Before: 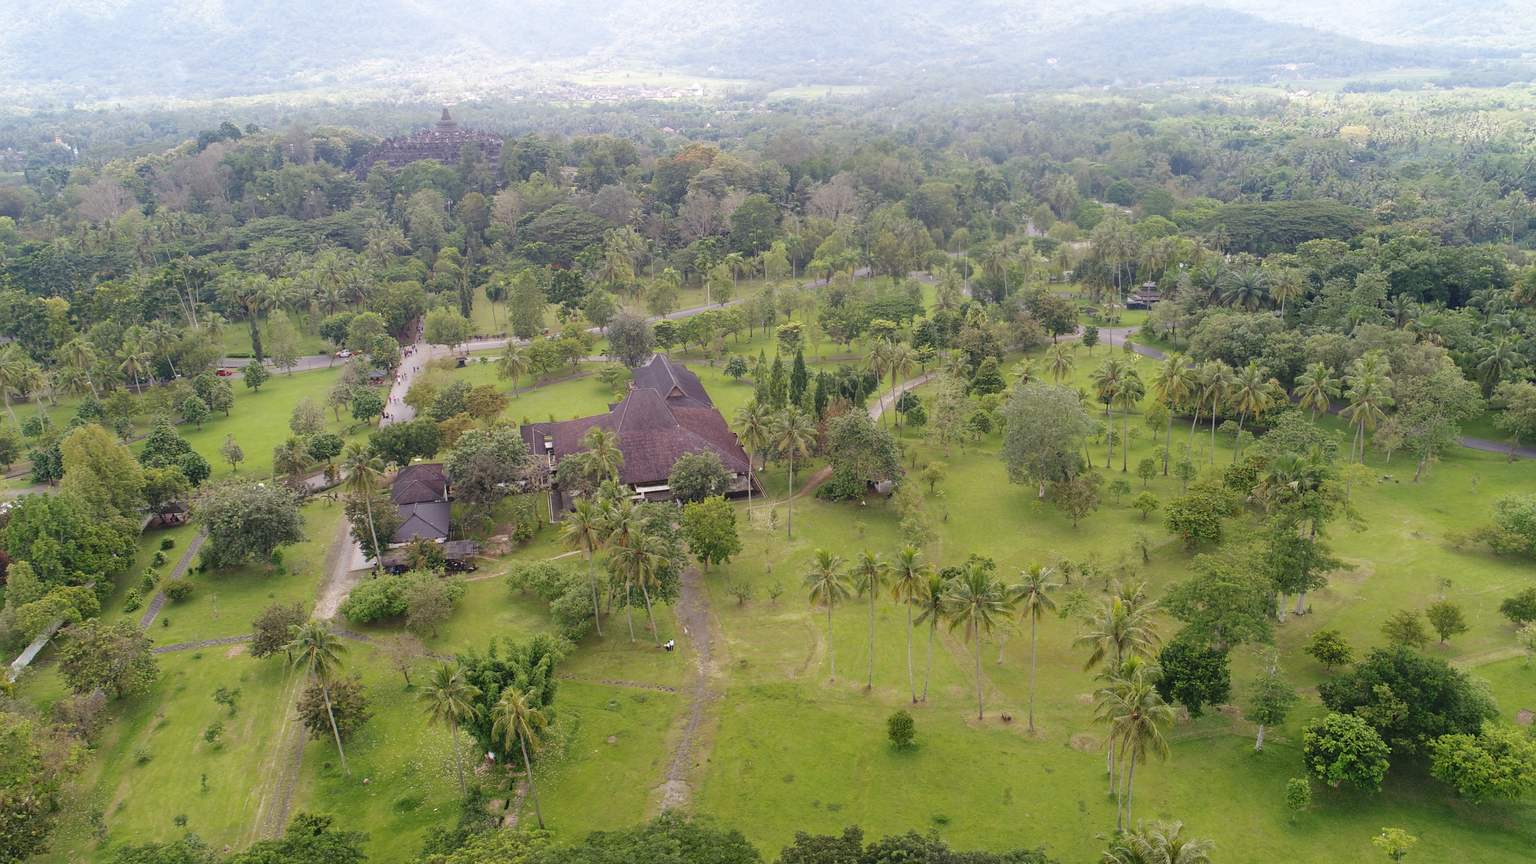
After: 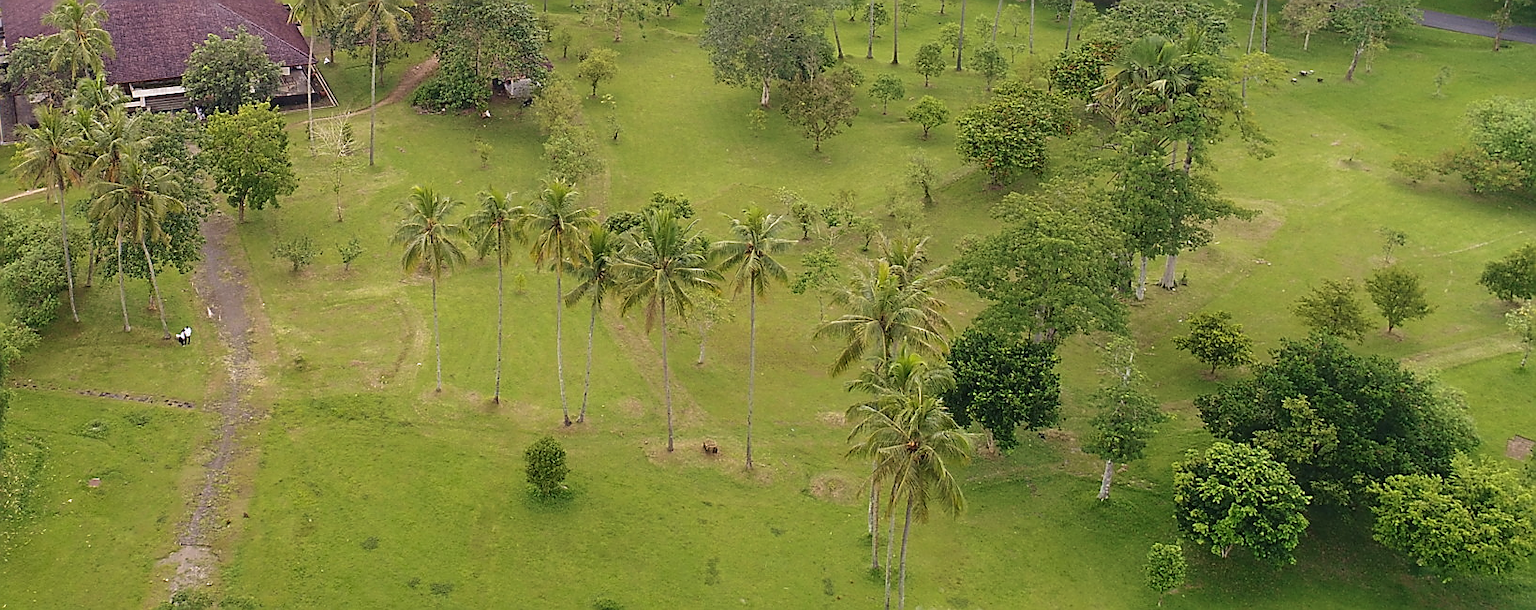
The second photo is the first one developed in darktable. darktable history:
sharpen: radius 1.382, amount 1.26, threshold 0.782
crop and rotate: left 35.922%, top 49.808%, bottom 4.896%
velvia: on, module defaults
